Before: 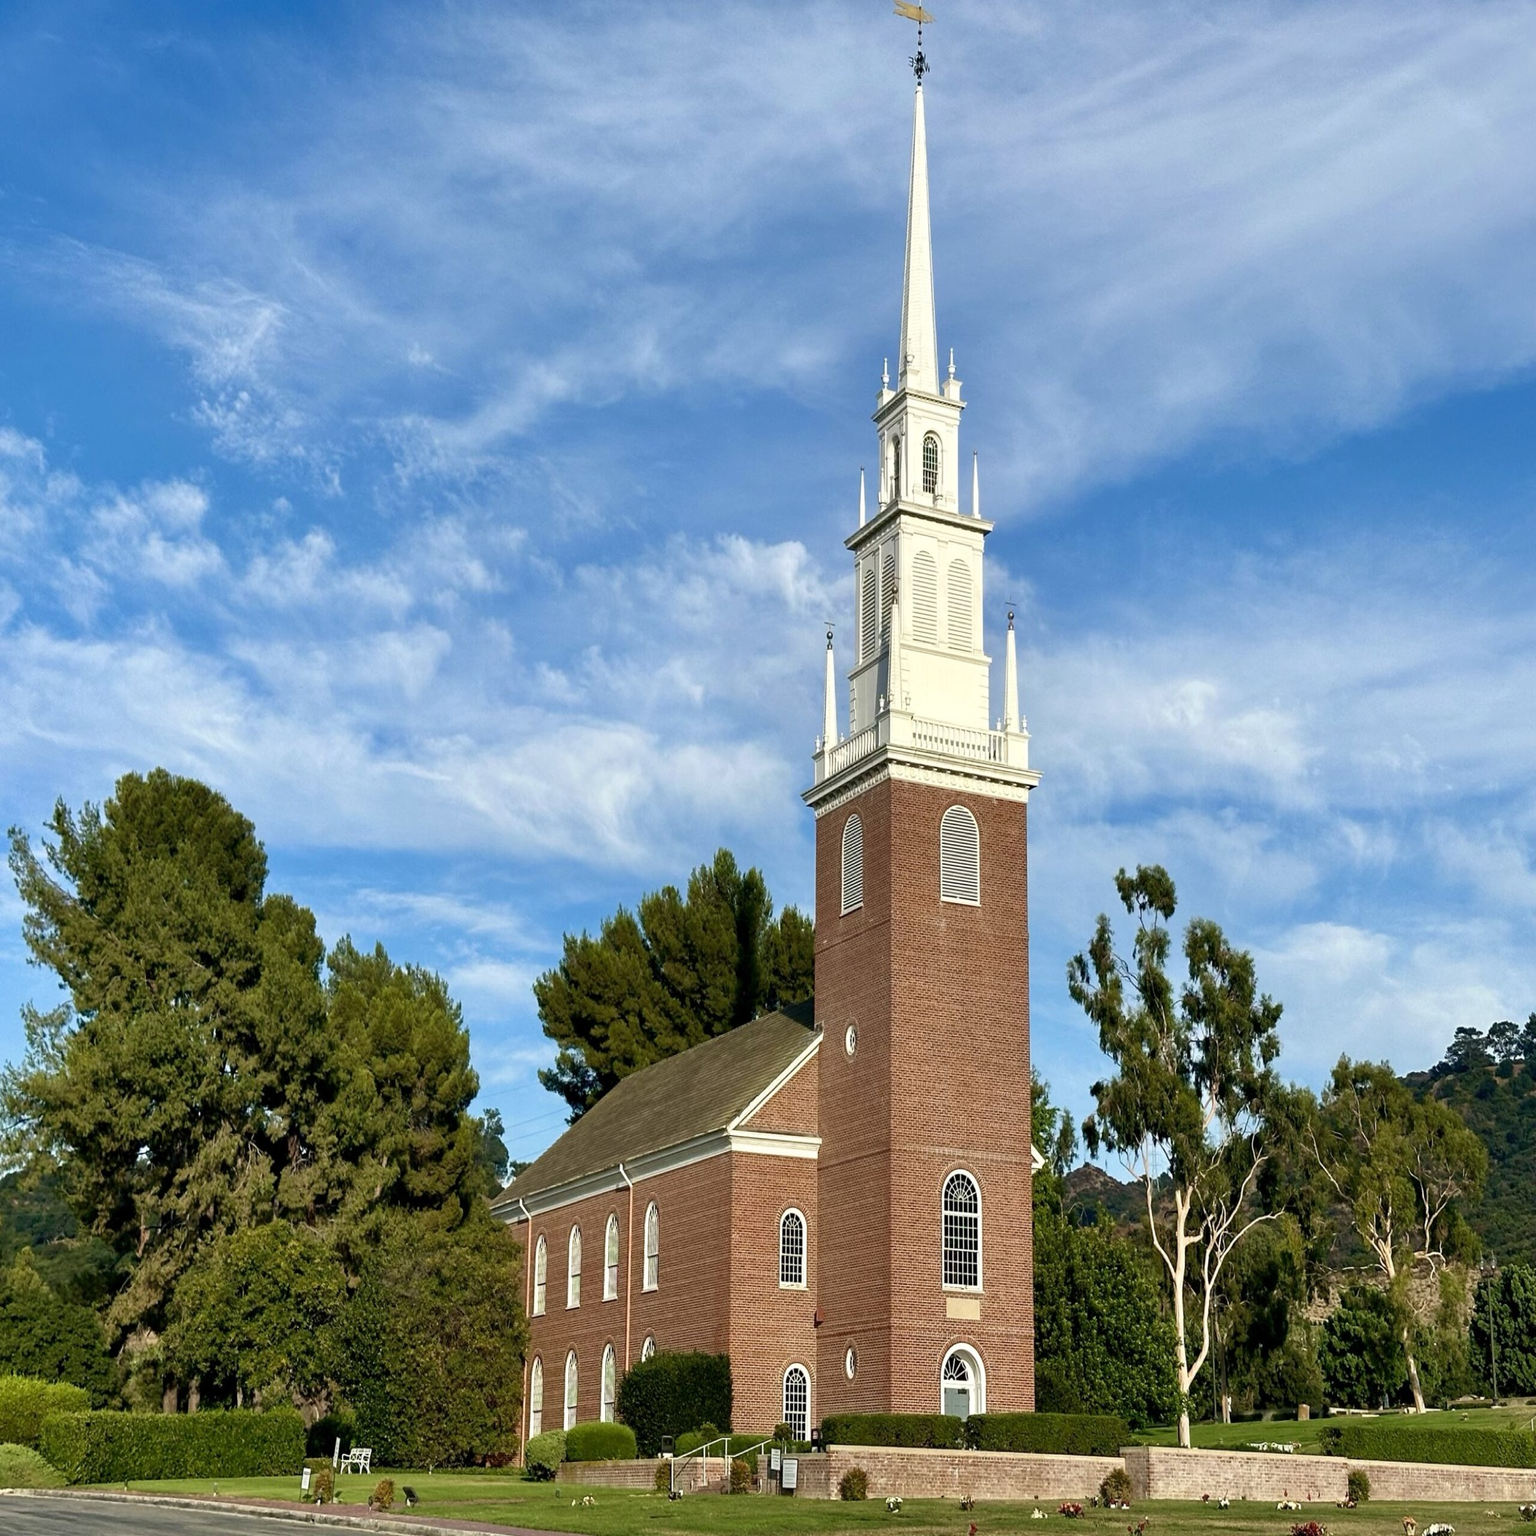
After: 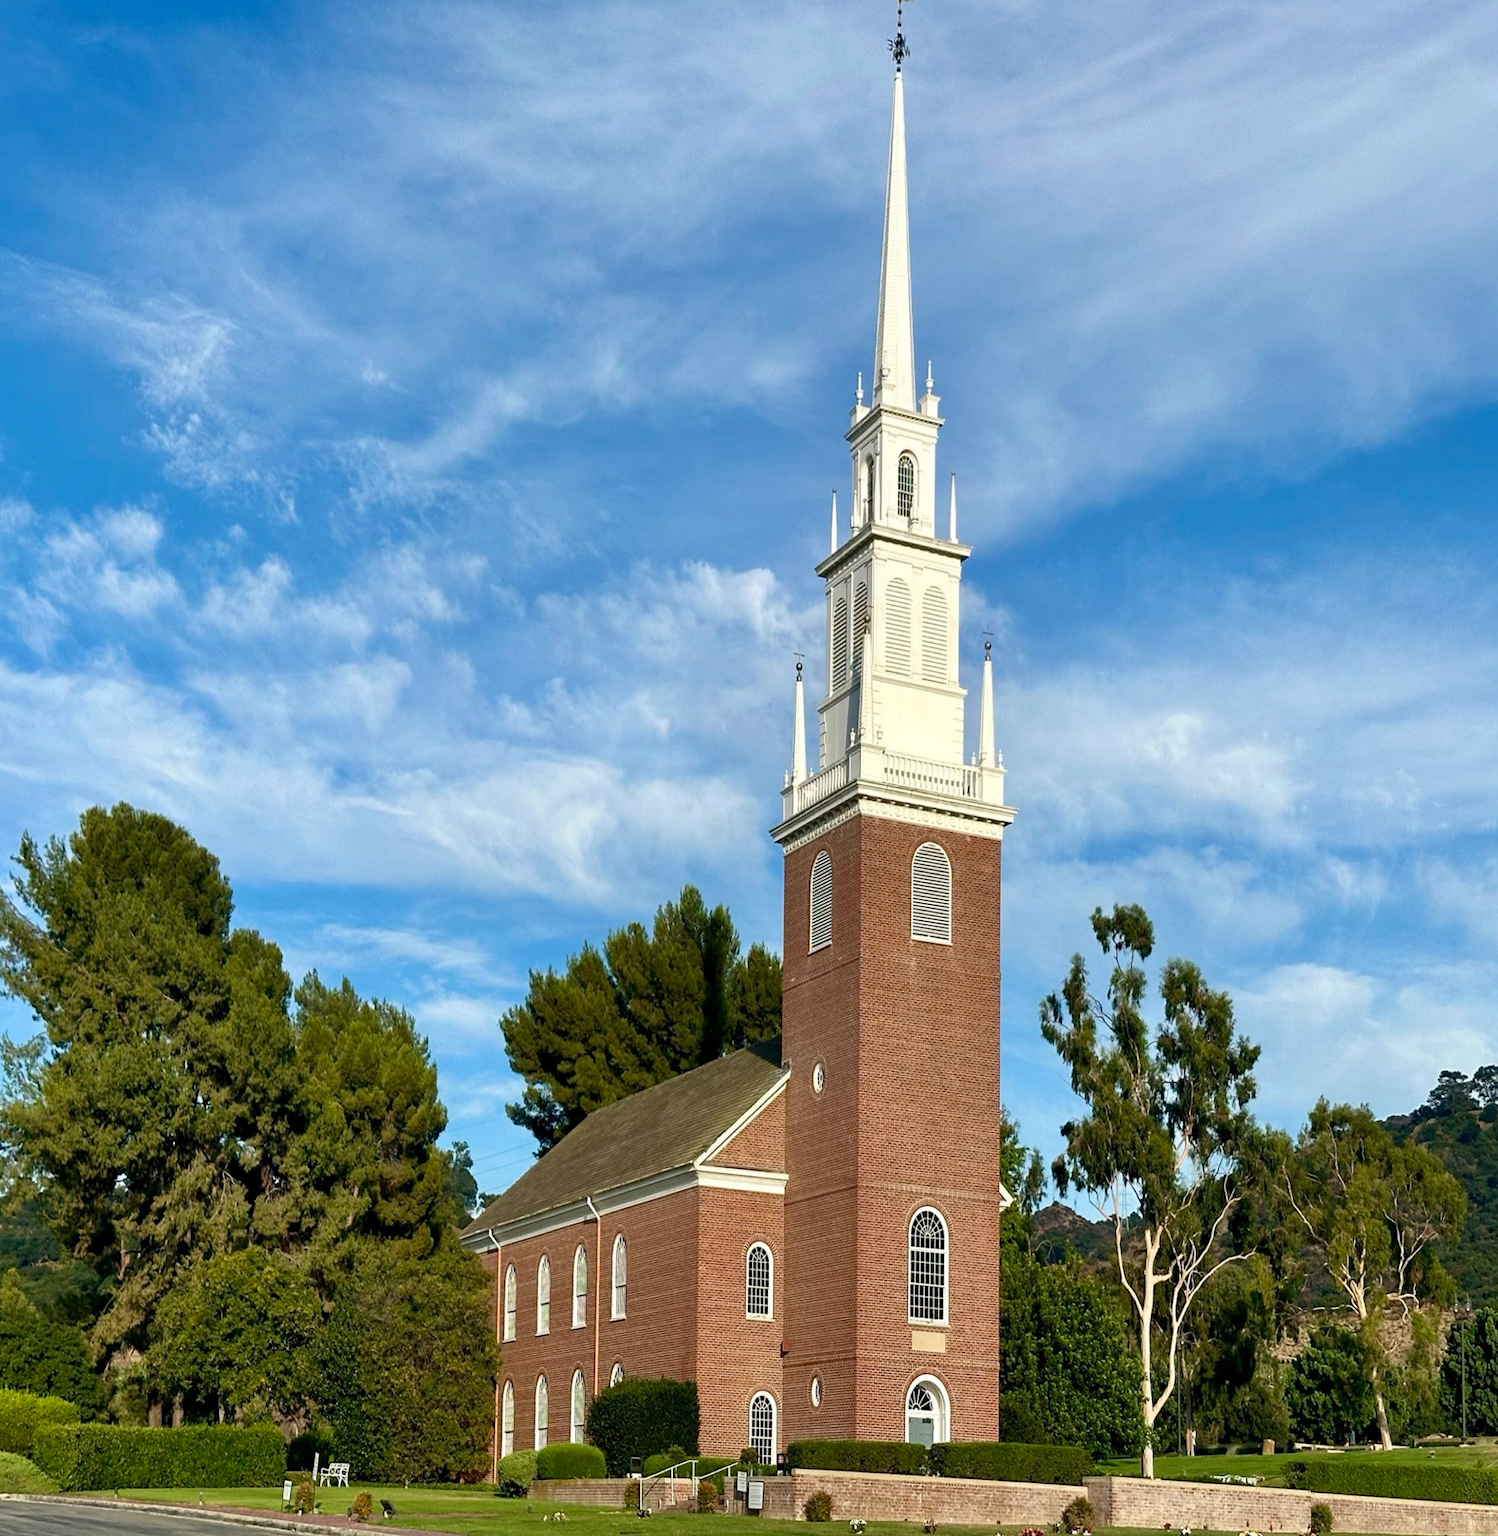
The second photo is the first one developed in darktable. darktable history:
rotate and perspective: rotation 0.074°, lens shift (vertical) 0.096, lens shift (horizontal) -0.041, crop left 0.043, crop right 0.952, crop top 0.024, crop bottom 0.979
color correction: saturation 0.98
